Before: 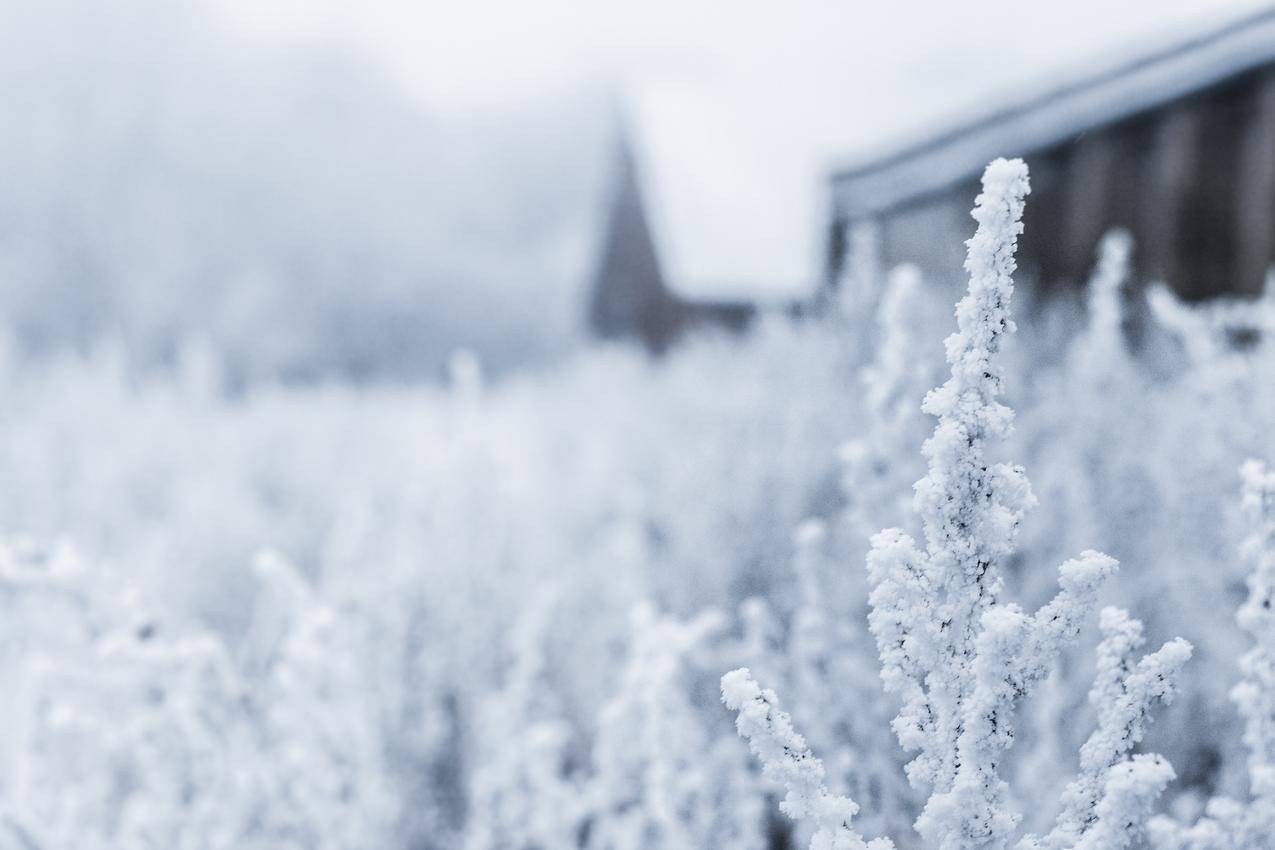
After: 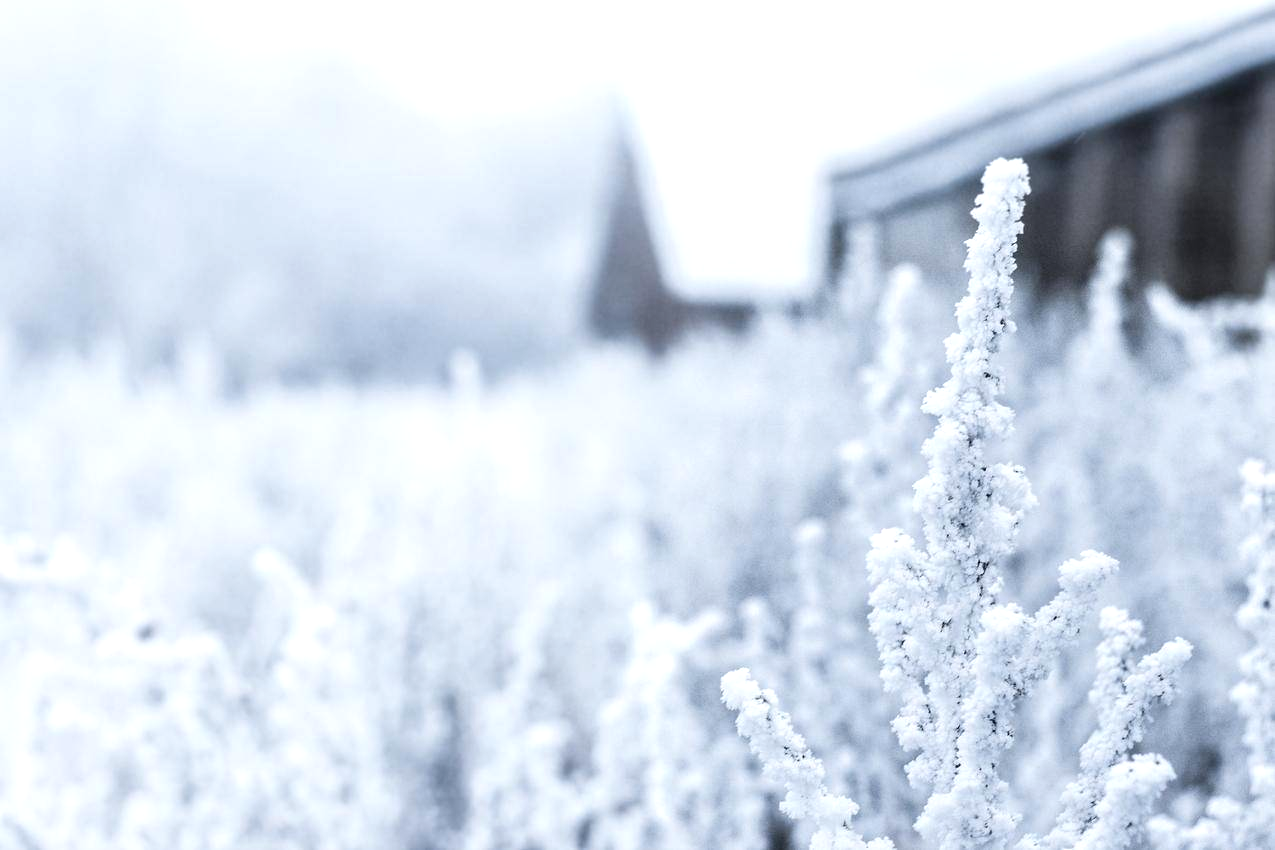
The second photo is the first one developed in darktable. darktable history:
tone equalizer: -8 EV -0.452 EV, -7 EV -0.404 EV, -6 EV -0.37 EV, -5 EV -0.237 EV, -3 EV 0.235 EV, -2 EV 0.312 EV, -1 EV 0.406 EV, +0 EV 0.416 EV
